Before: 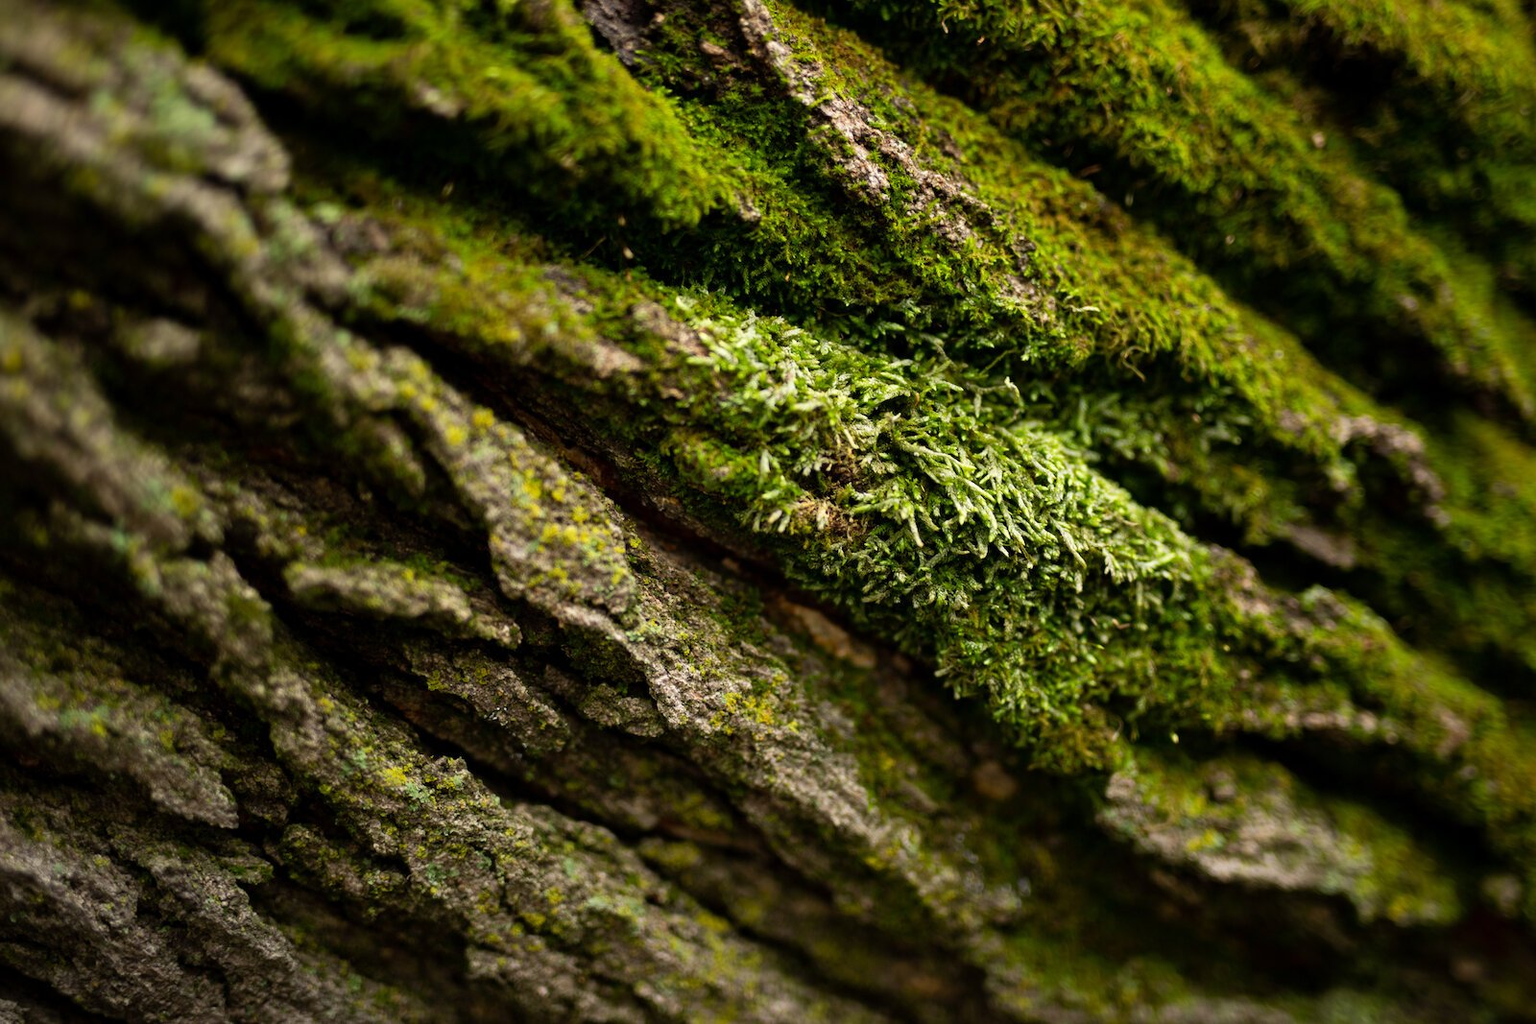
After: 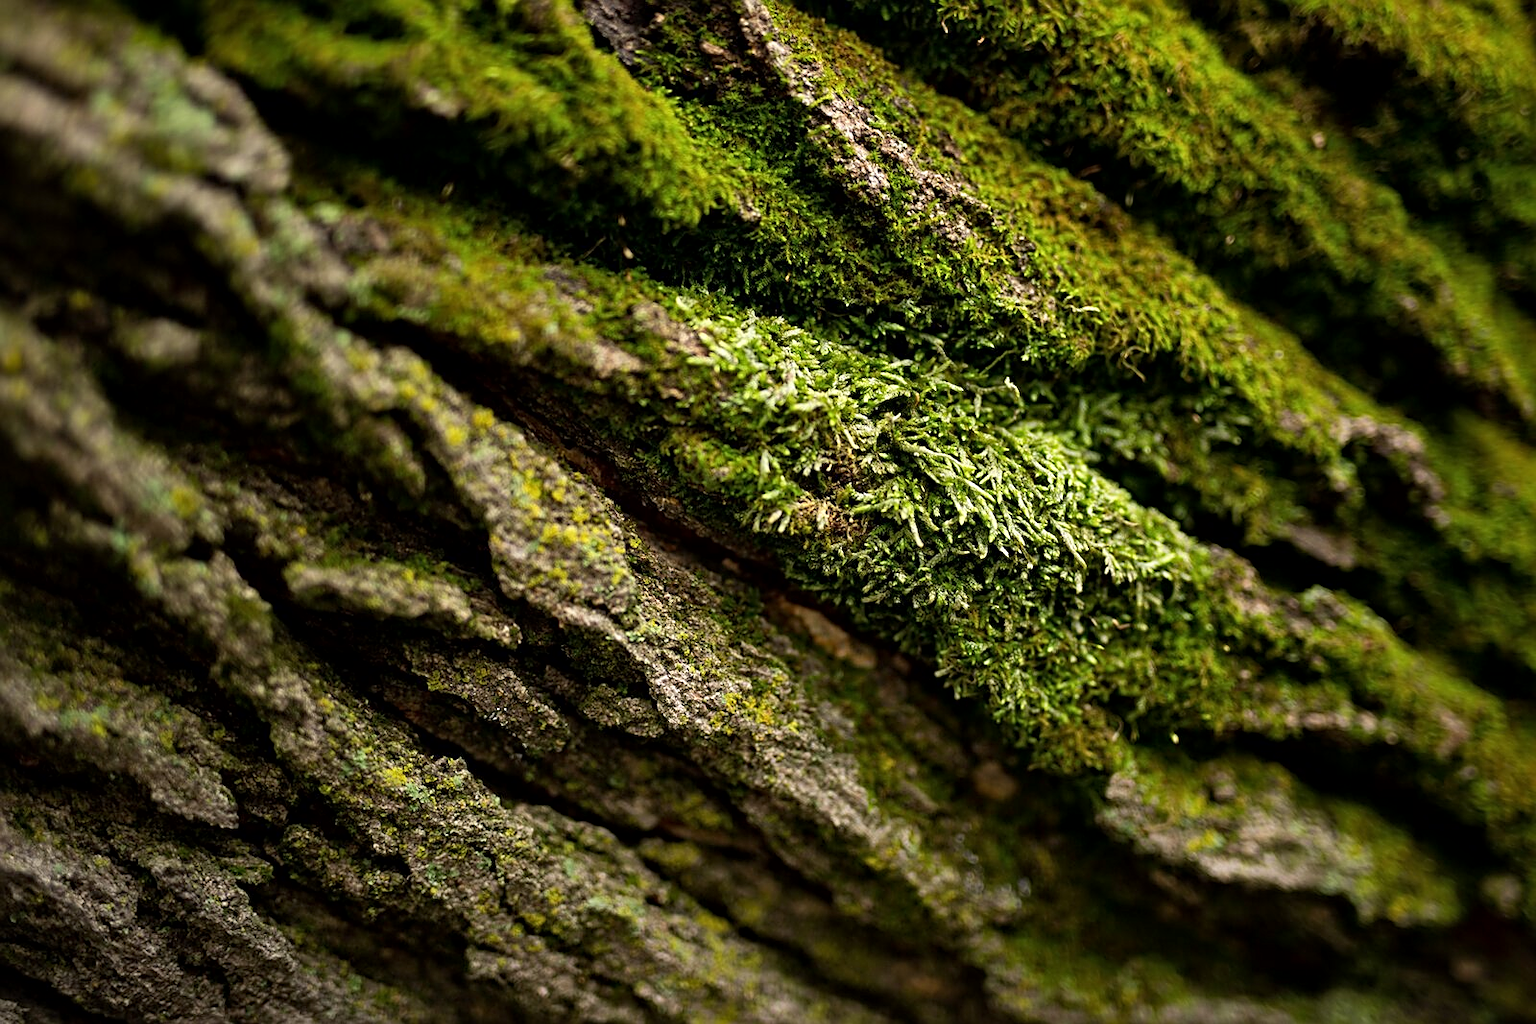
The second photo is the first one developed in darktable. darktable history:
sharpen: amount 0.59
local contrast: mode bilateral grid, contrast 19, coarseness 51, detail 120%, midtone range 0.2
